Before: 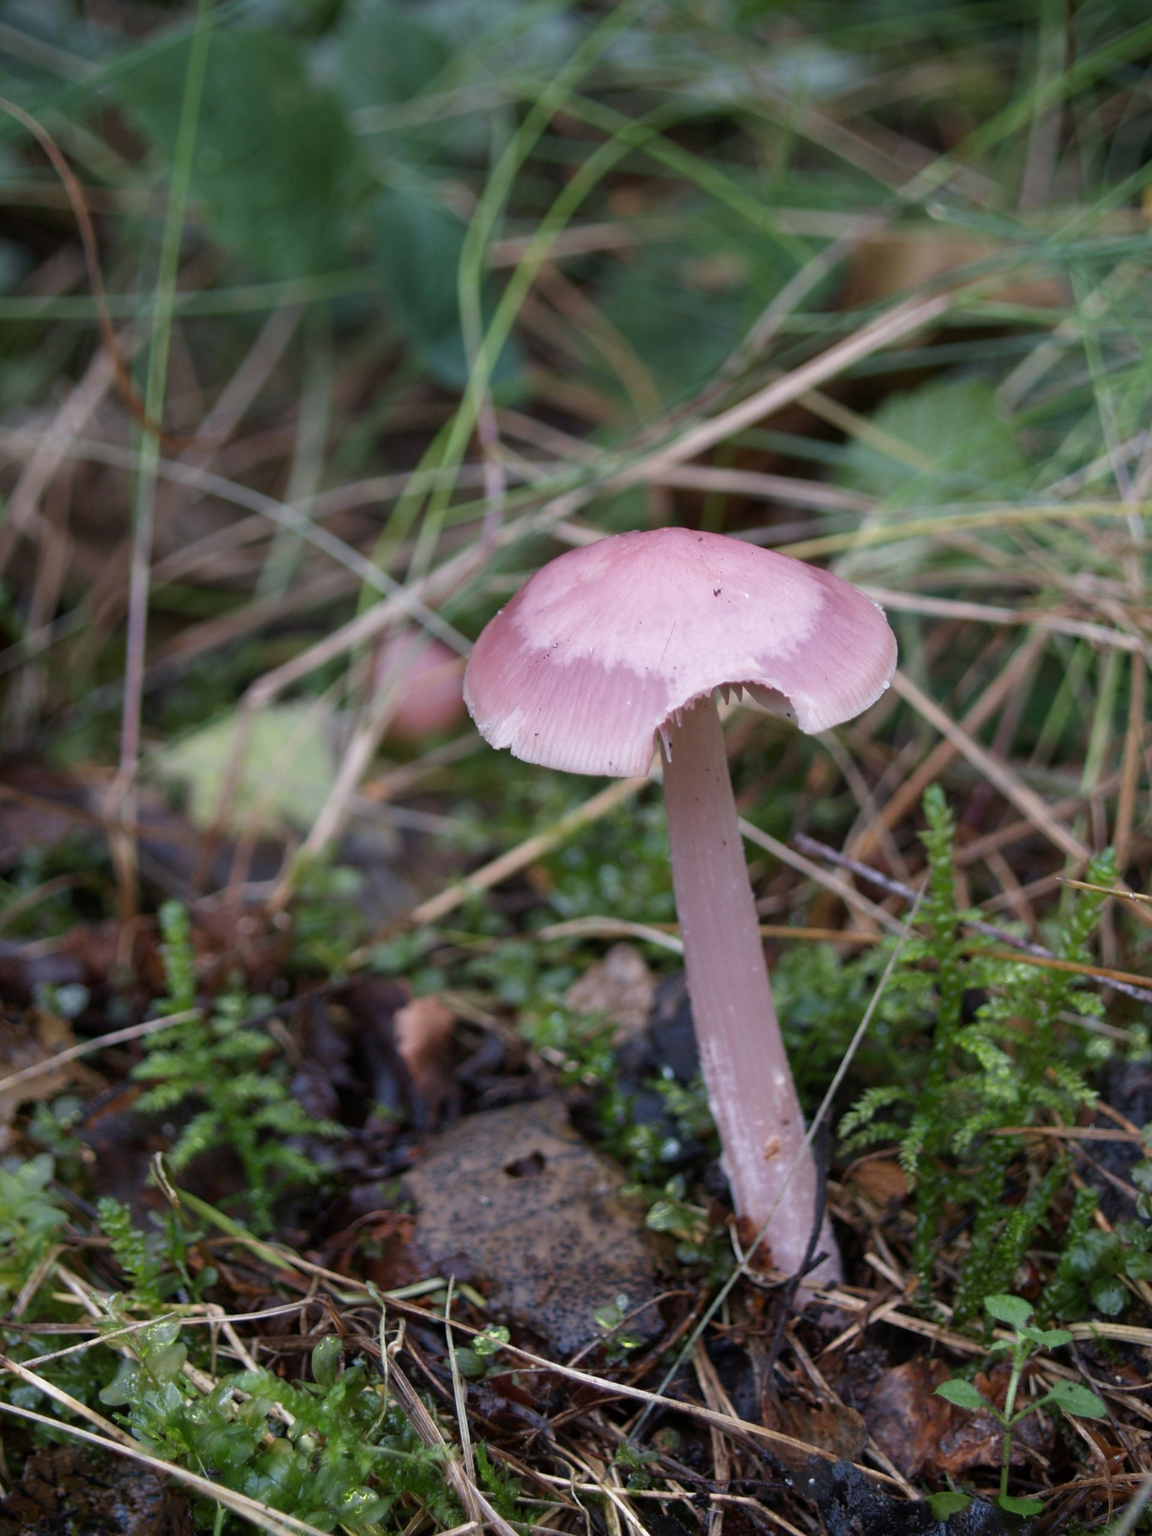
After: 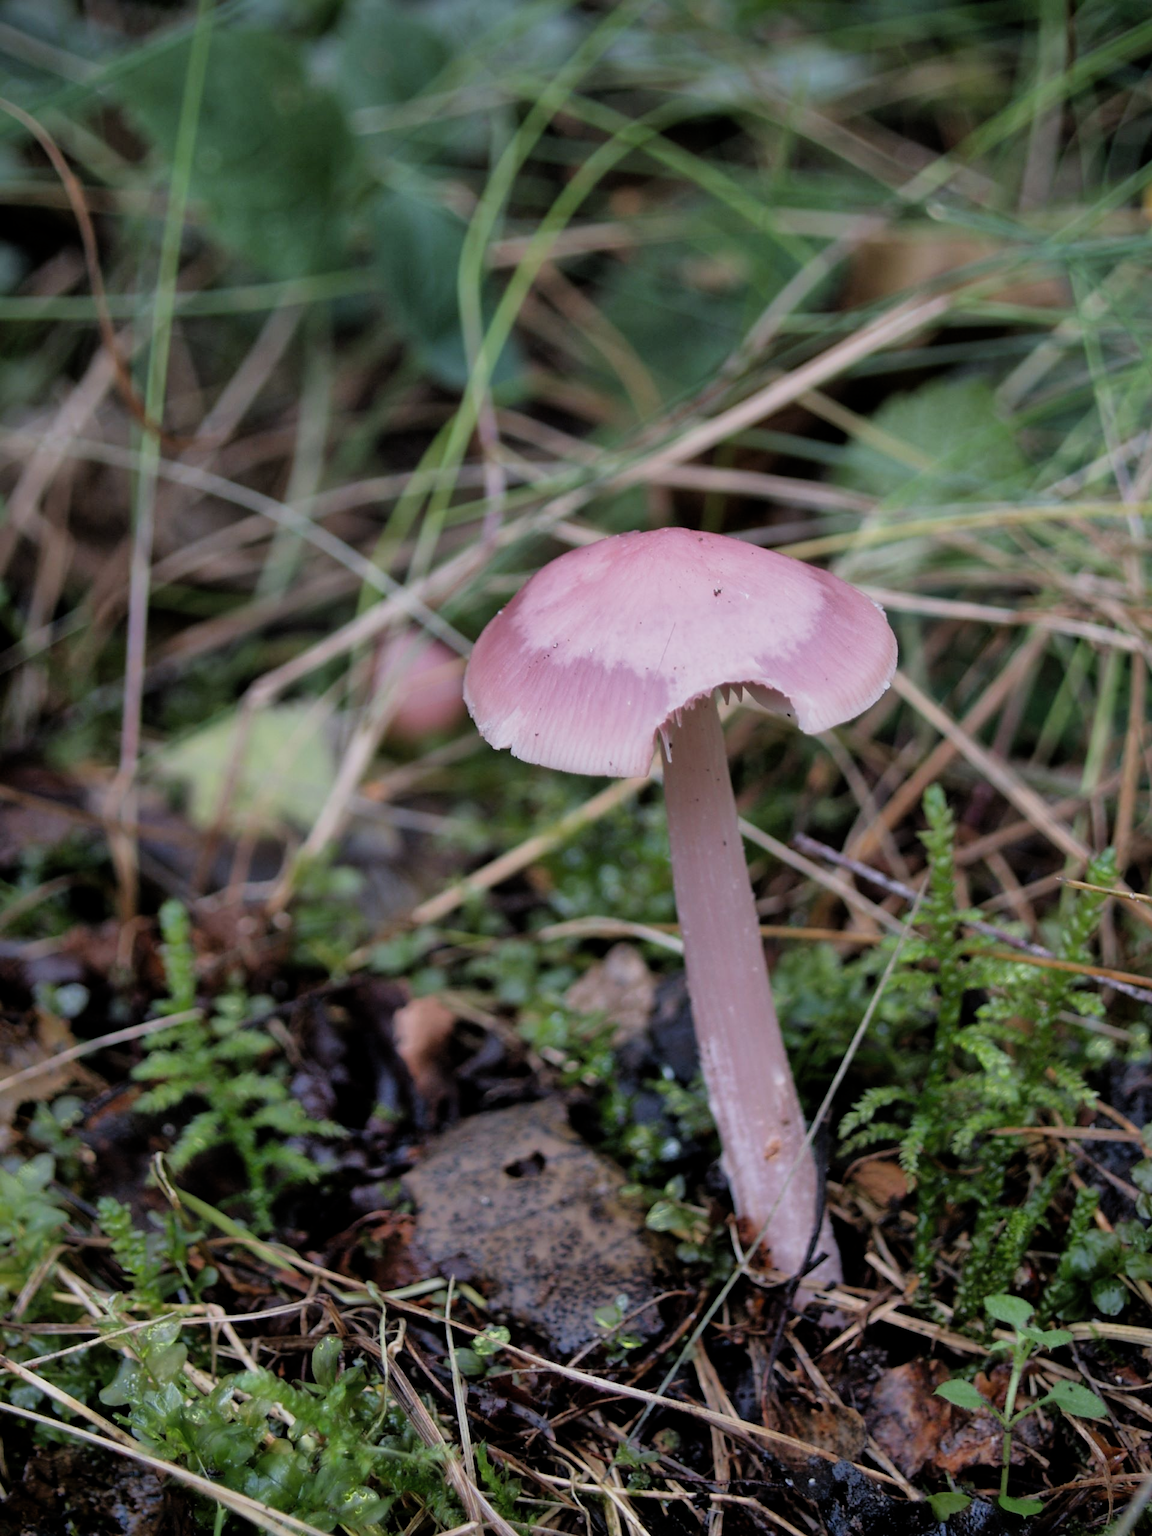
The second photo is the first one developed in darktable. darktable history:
shadows and highlights: on, module defaults
filmic rgb: middle gray luminance 12.61%, black relative exposure -10.07 EV, white relative exposure 3.47 EV, target black luminance 0%, hardness 5.7, latitude 44.83%, contrast 1.231, highlights saturation mix 5.56%, shadows ↔ highlights balance 27.43%
